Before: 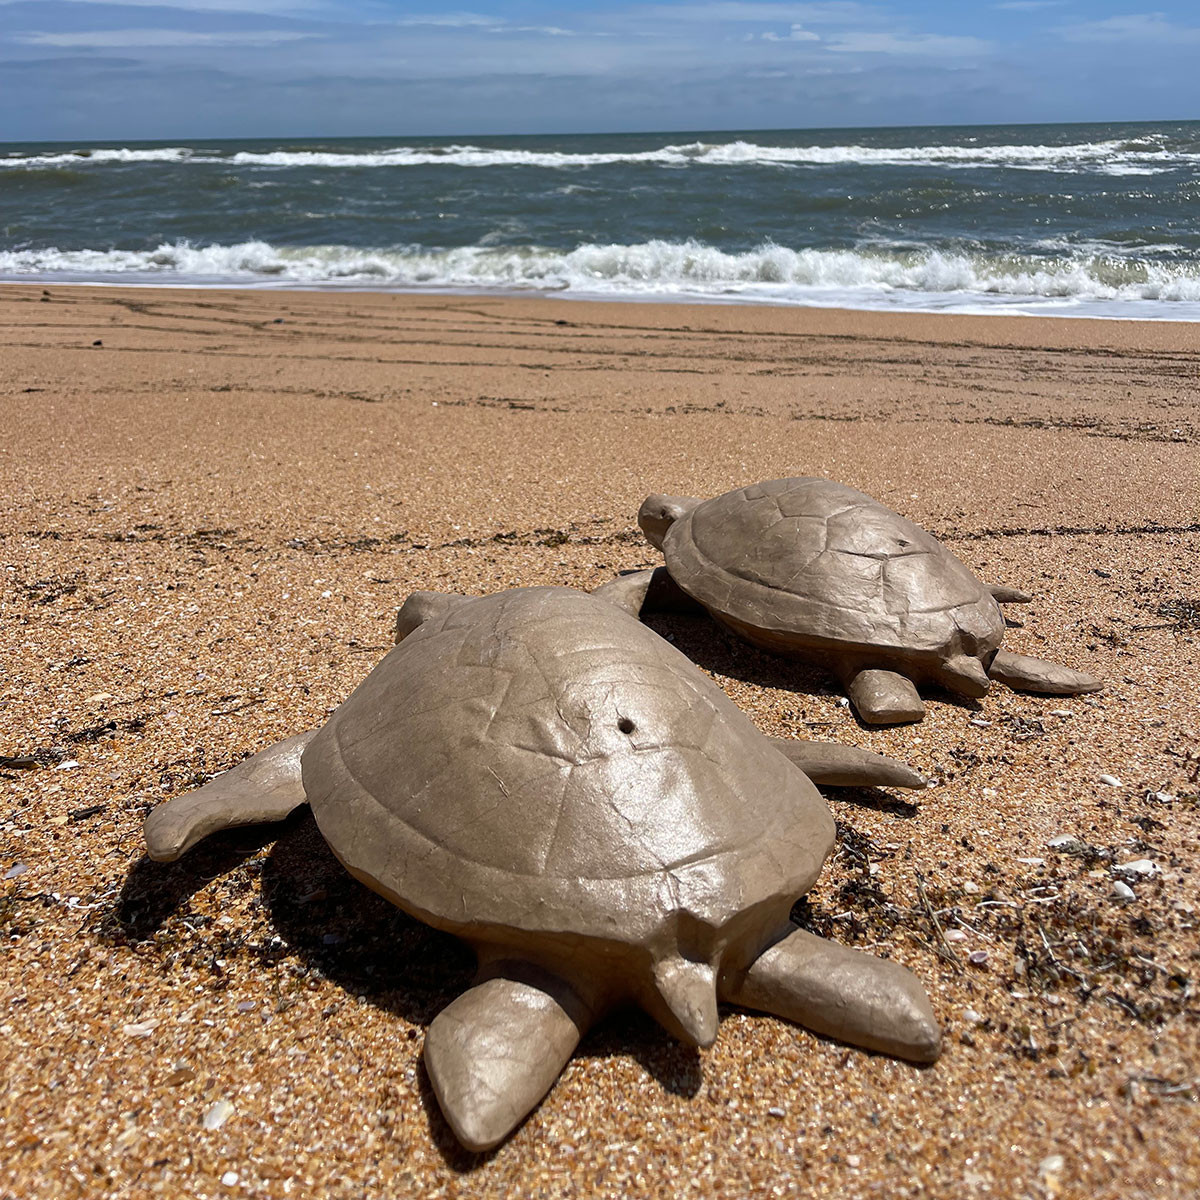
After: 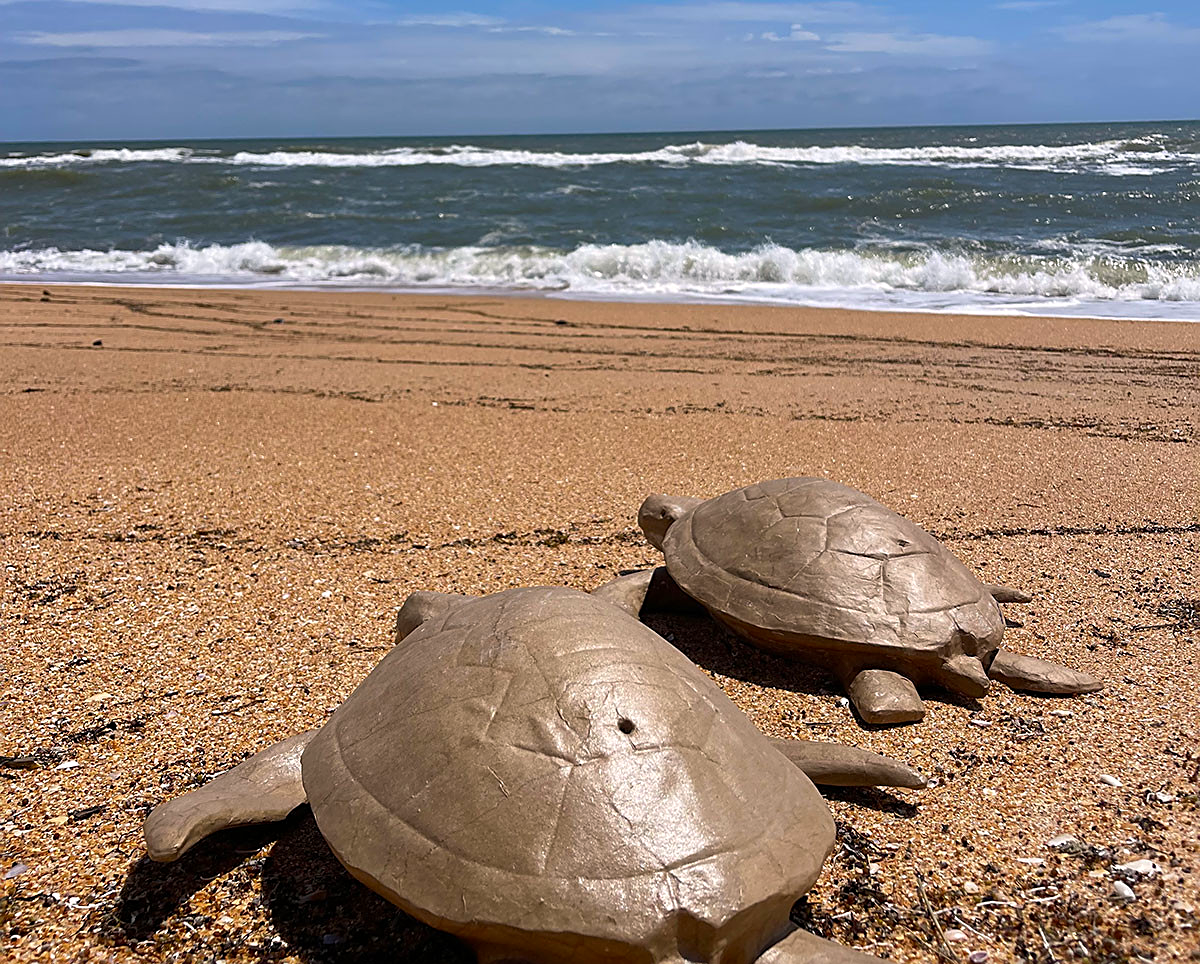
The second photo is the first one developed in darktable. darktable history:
sharpen: on, module defaults
crop: bottom 19.644%
color correction: highlights a* 3.22, highlights b* 1.93, saturation 1.19
